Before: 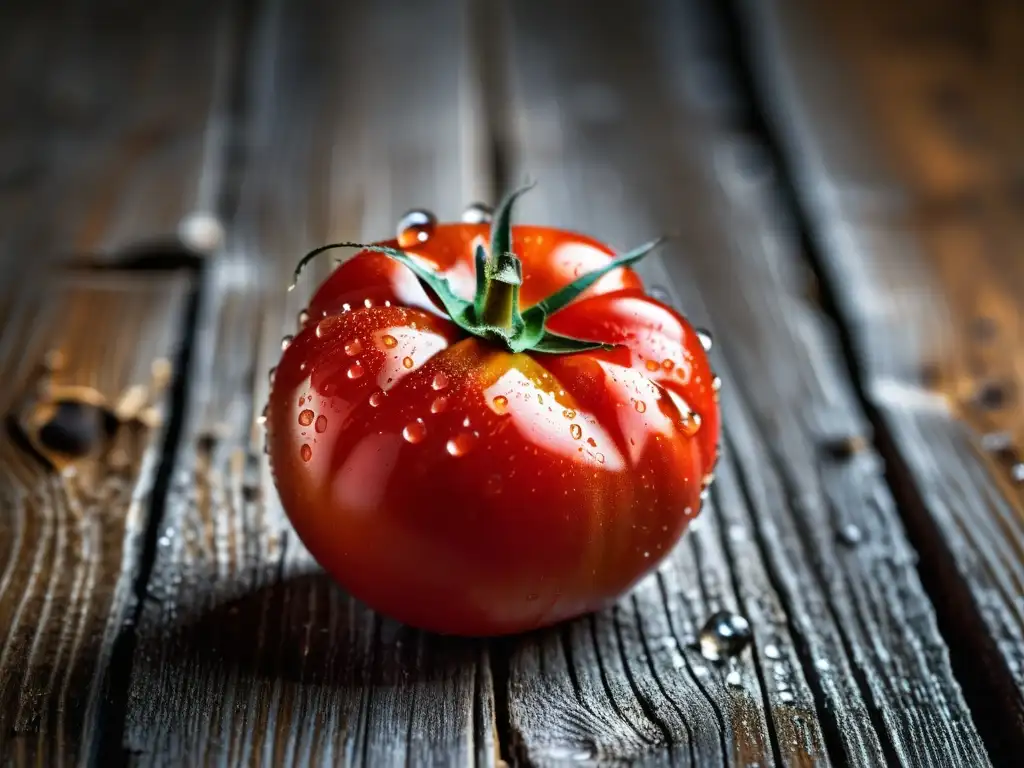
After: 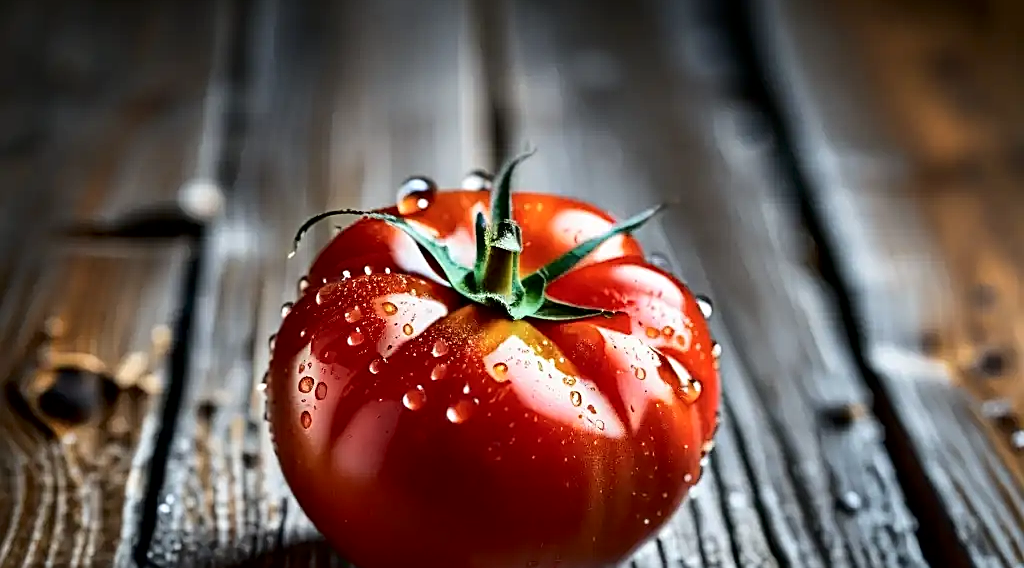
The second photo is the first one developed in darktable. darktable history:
tone curve: curves: ch0 [(0.021, 0) (0.104, 0.052) (0.496, 0.526) (0.737, 0.783) (1, 1)], color space Lab, independent channels, preserve colors none
crop: top 4.349%, bottom 21.571%
sharpen: amount 0.736
